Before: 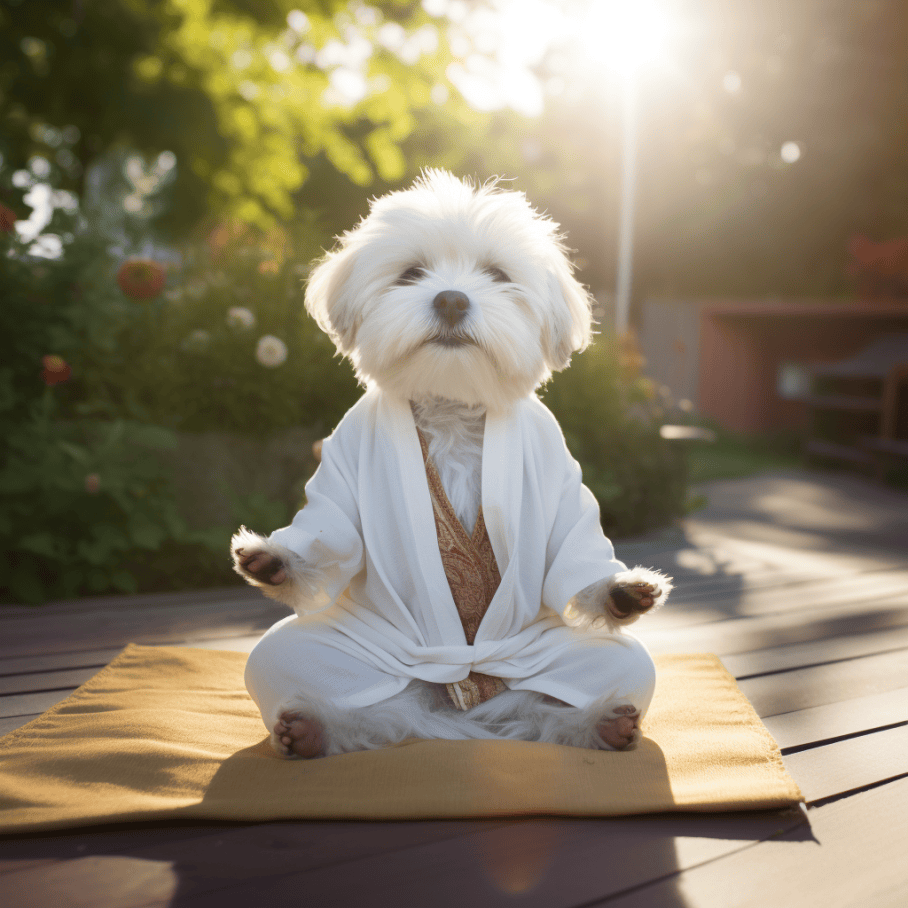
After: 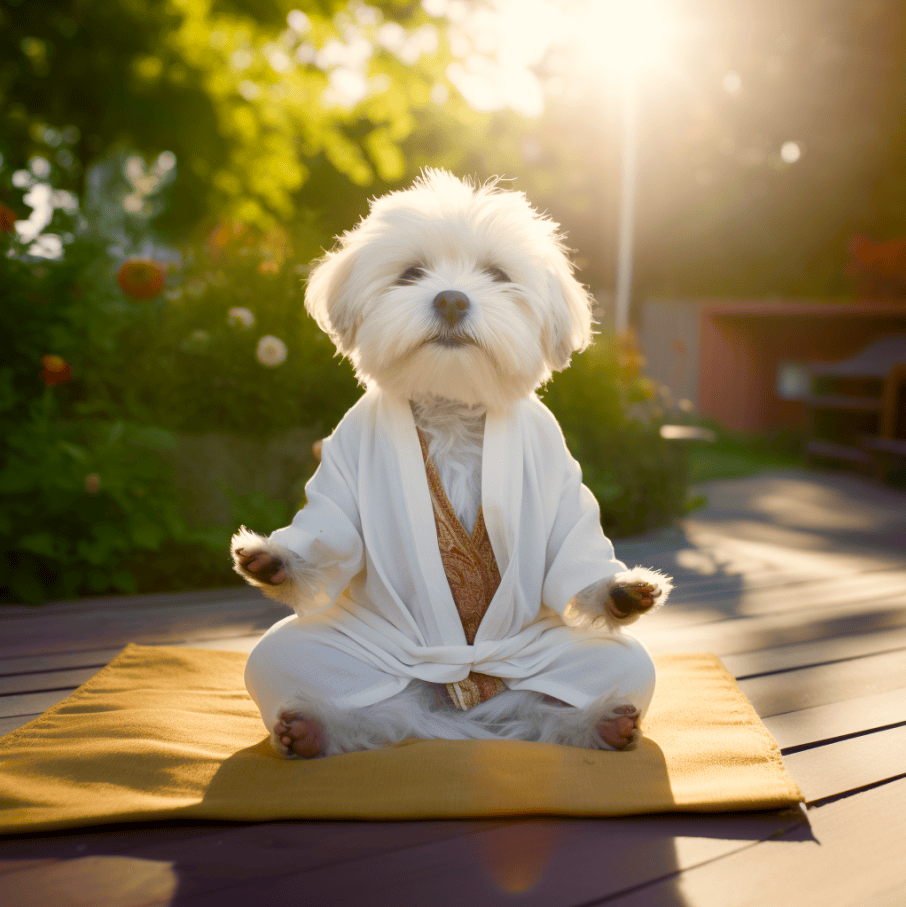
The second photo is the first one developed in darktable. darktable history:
color balance rgb: shadows lift › chroma 3%, shadows lift › hue 240.84°, highlights gain › chroma 3%, highlights gain › hue 73.2°, global offset › luminance -0.5%, perceptual saturation grading › global saturation 20%, perceptual saturation grading › highlights -25%, perceptual saturation grading › shadows 50%, global vibrance 25.26%
crop and rotate: left 0.126%
